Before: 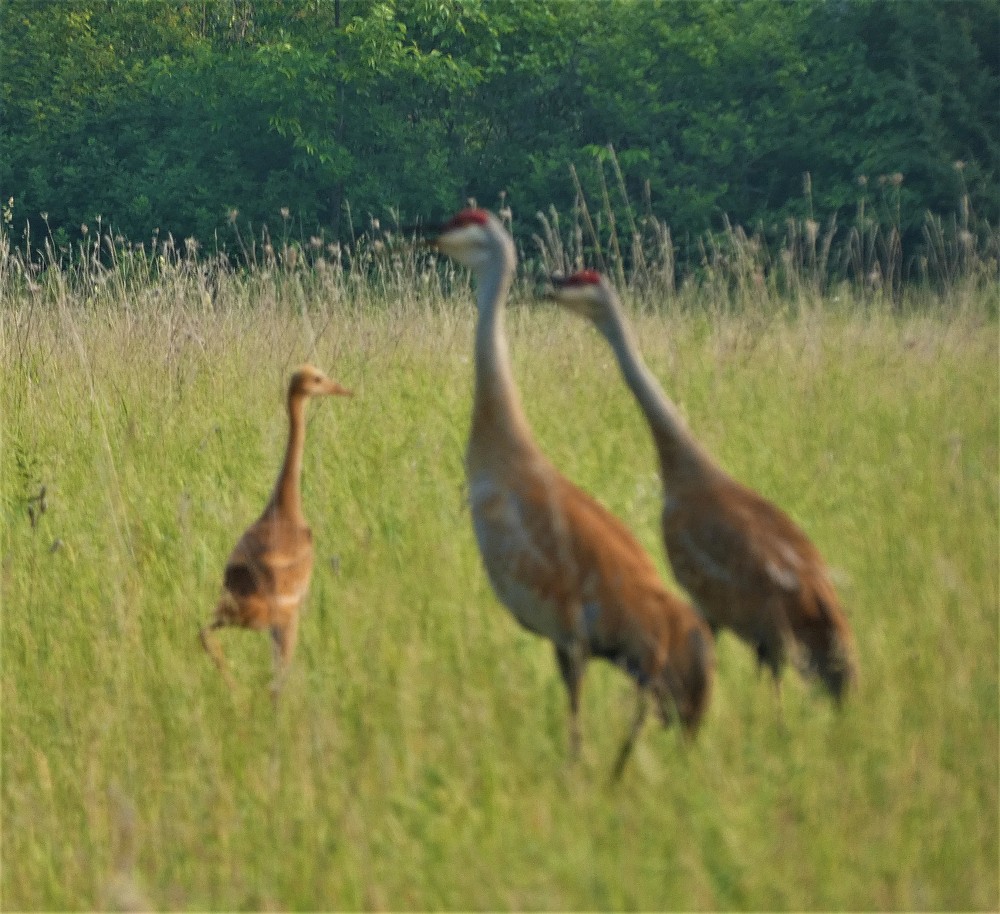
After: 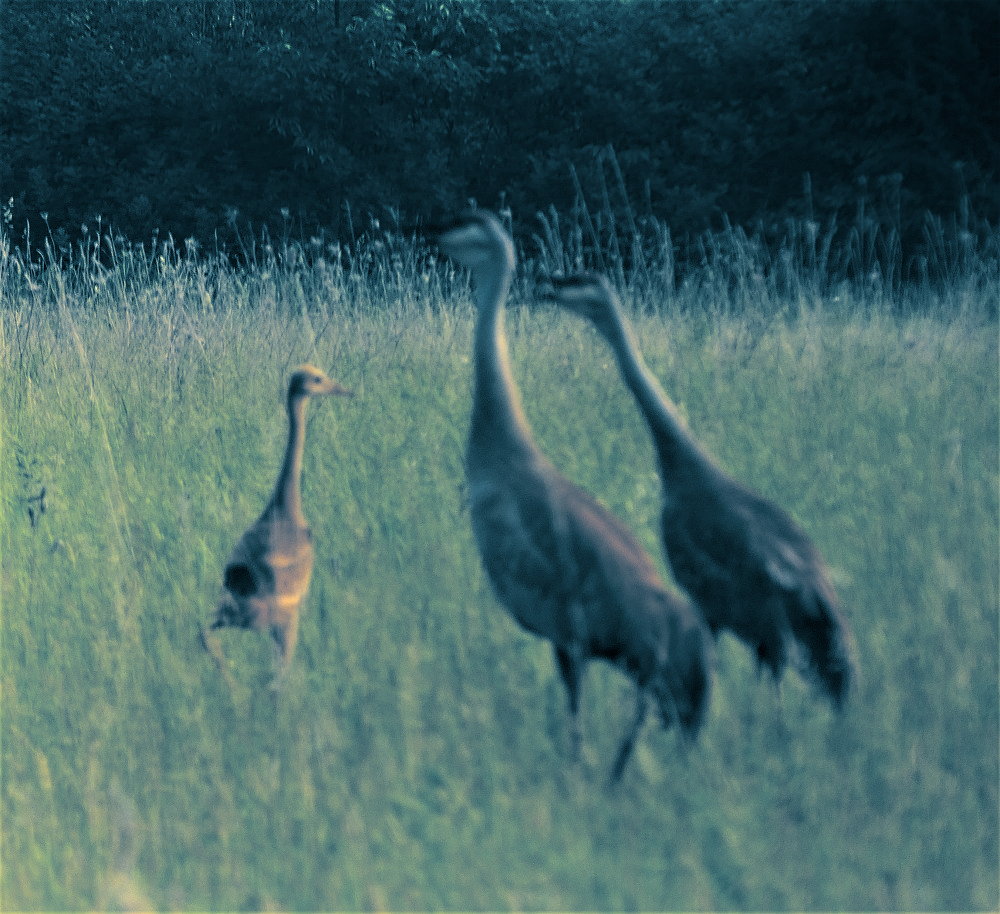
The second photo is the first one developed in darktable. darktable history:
color balance rgb: perceptual saturation grading › global saturation 20%, global vibrance 20%
filmic rgb: black relative exposure -12 EV, white relative exposure 2.8 EV, threshold 3 EV, target black luminance 0%, hardness 8.06, latitude 70.41%, contrast 1.14, highlights saturation mix 10%, shadows ↔ highlights balance -0.388%, color science v4 (2020), iterations of high-quality reconstruction 10, contrast in shadows soft, contrast in highlights soft, enable highlight reconstruction true
shadows and highlights: shadows -90, highlights 90, soften with gaussian
split-toning: shadows › hue 212.4°, balance -70
